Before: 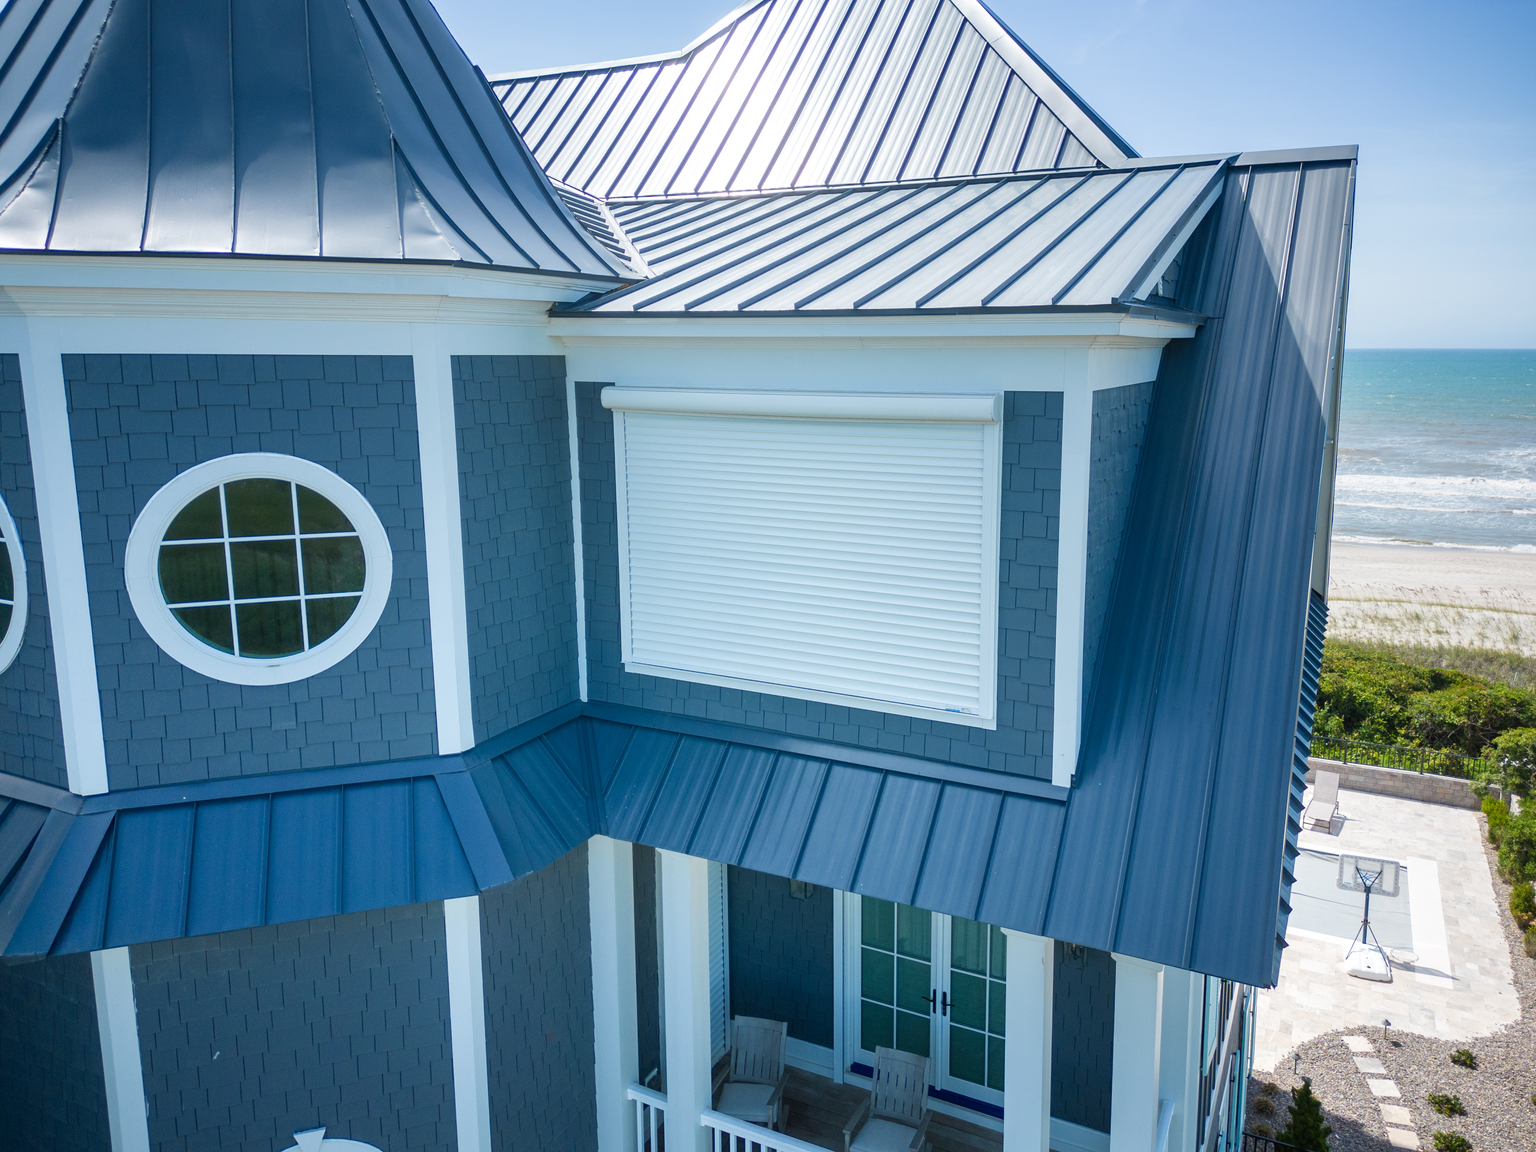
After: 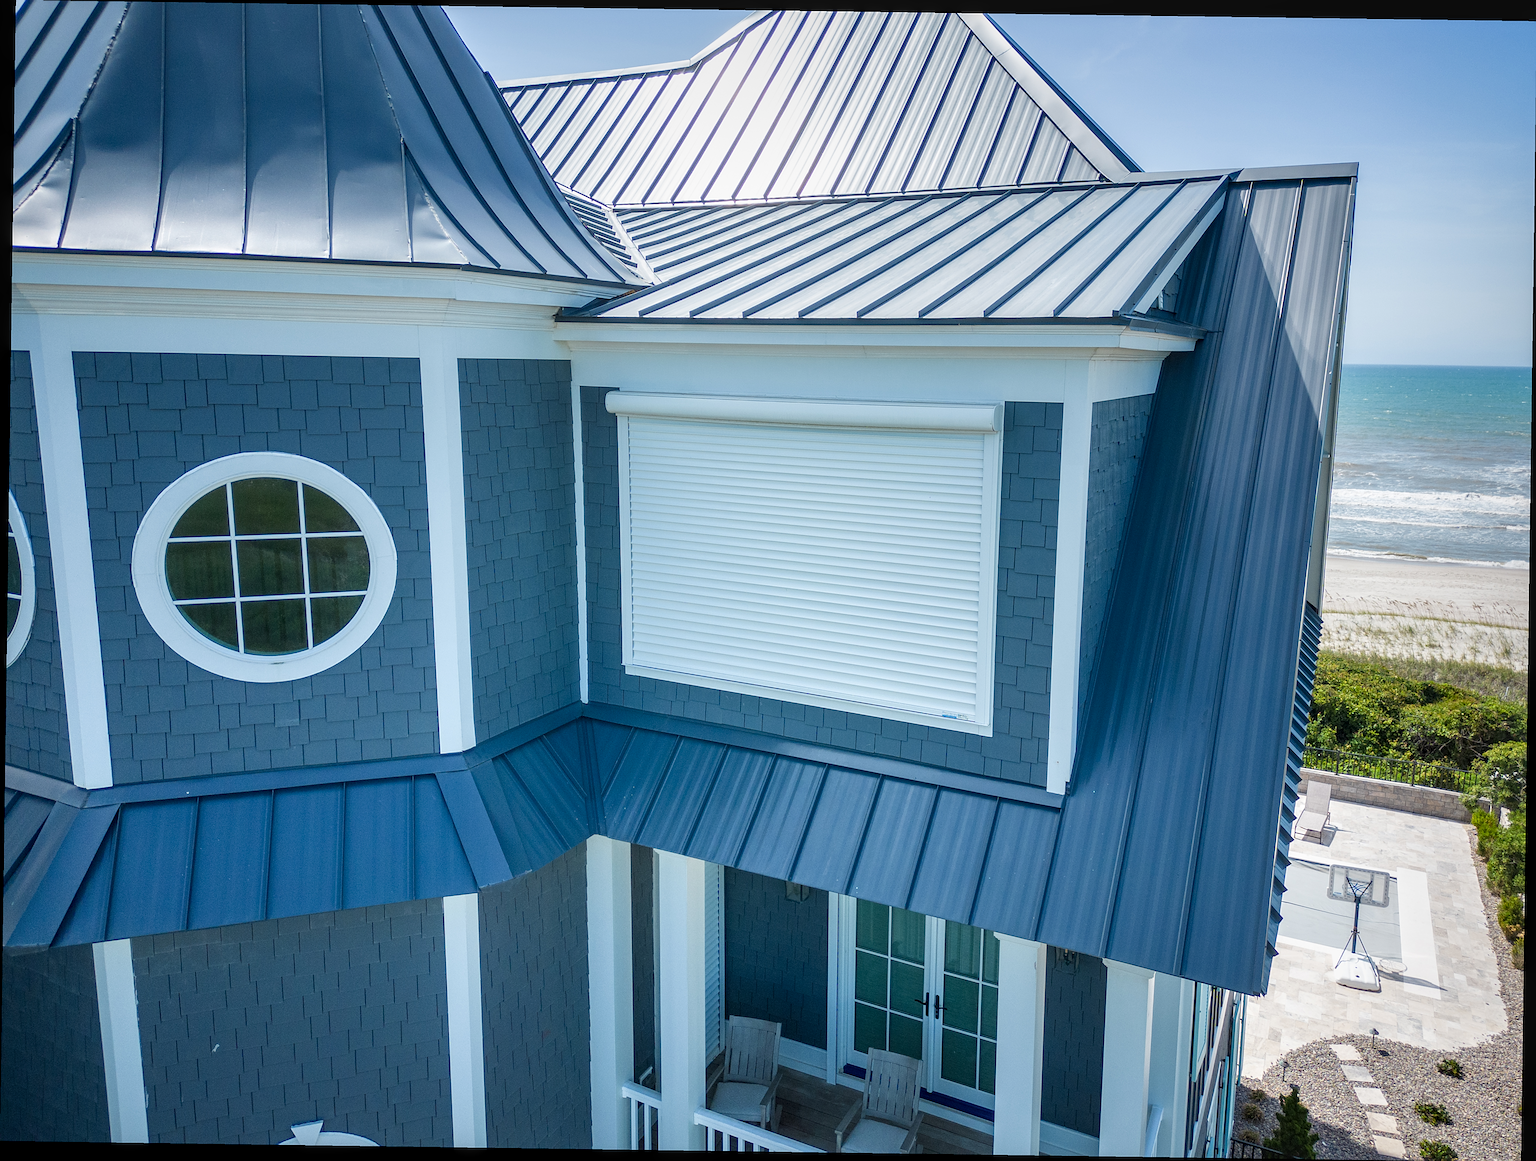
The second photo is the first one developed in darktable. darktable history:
rotate and perspective: rotation 0.8°, automatic cropping off
sharpen: on, module defaults
local contrast: on, module defaults
